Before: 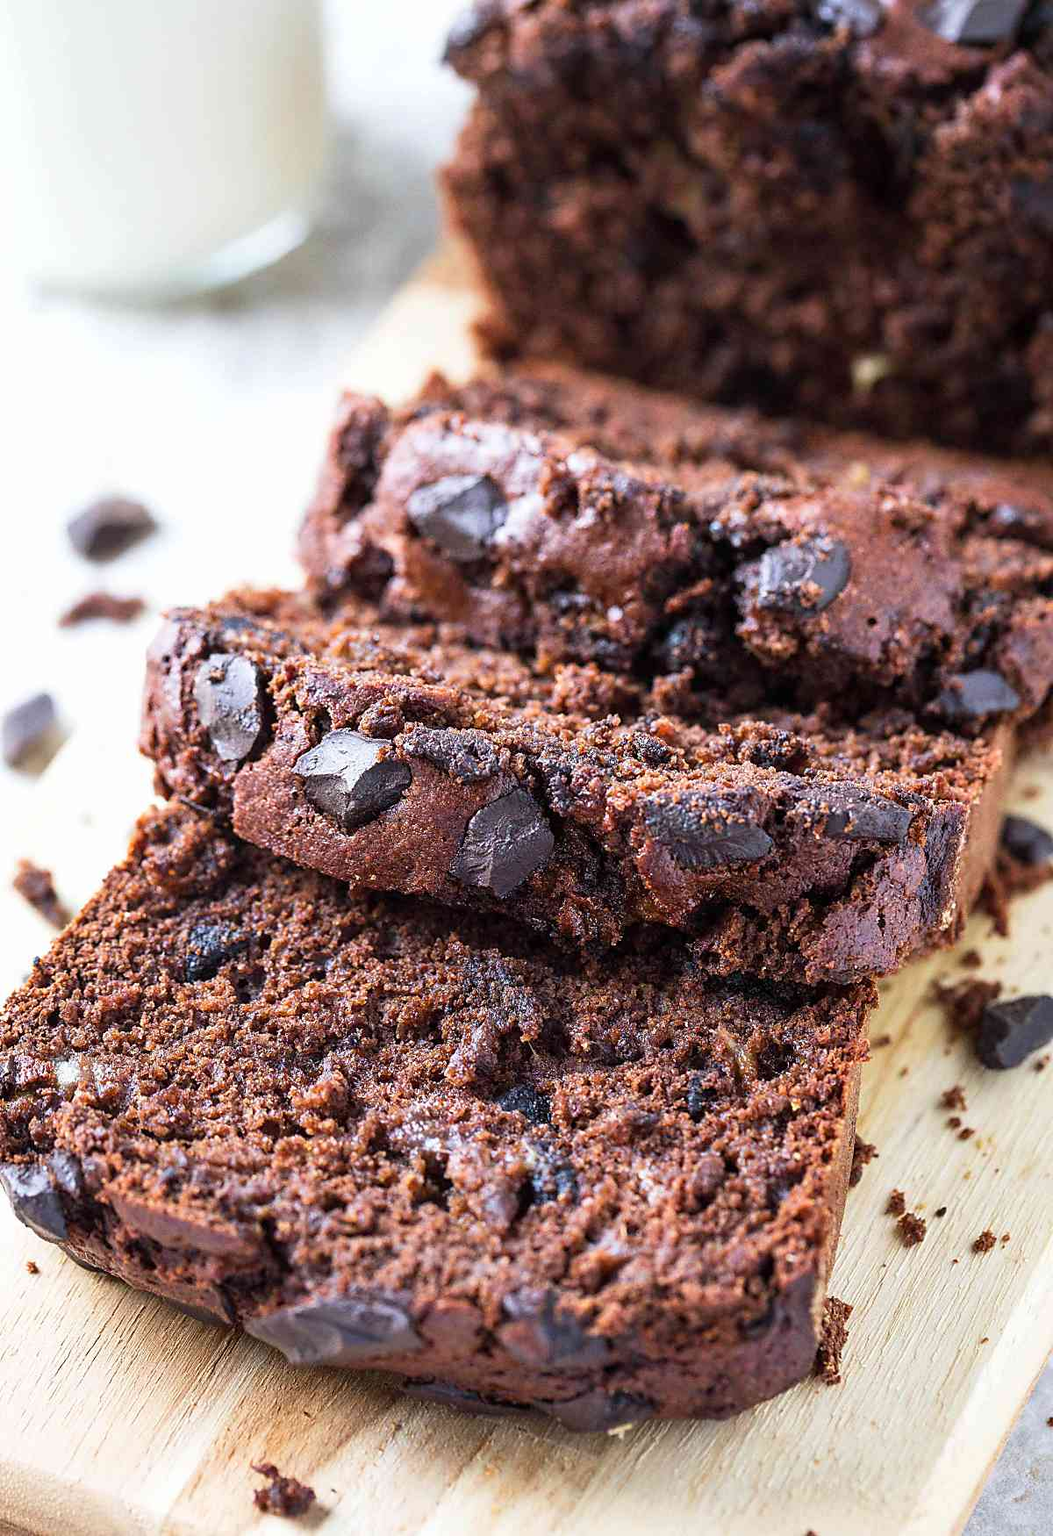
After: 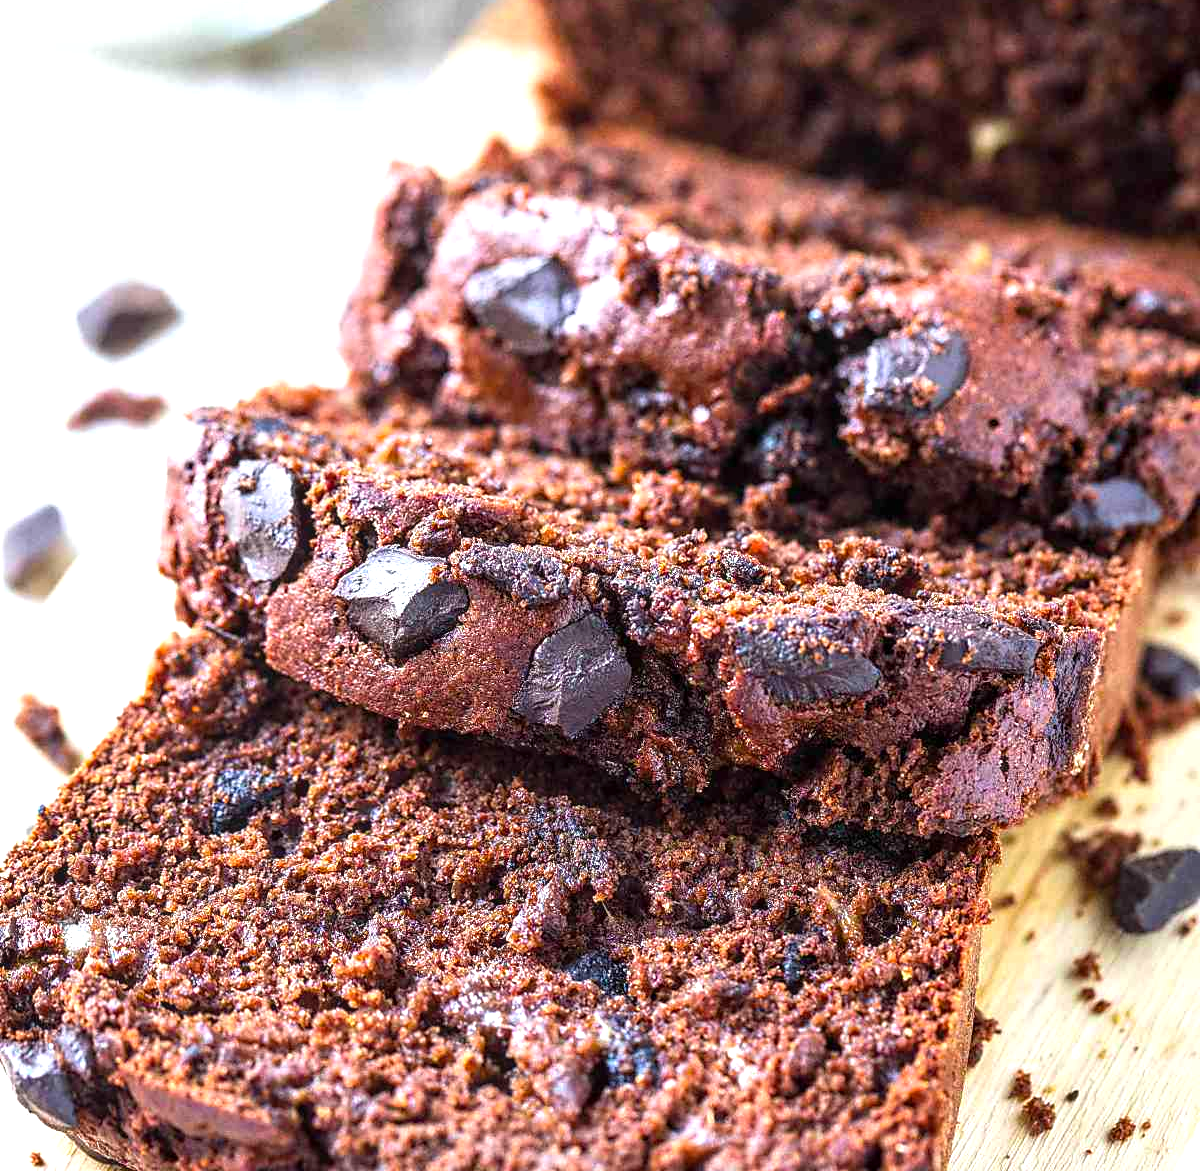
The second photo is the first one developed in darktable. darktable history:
local contrast: on, module defaults
crop: top 16.305%, bottom 16.728%
color balance rgb: power › hue 328.38°, perceptual saturation grading › global saturation 0.233%, perceptual brilliance grading › global brilliance 12.438%, global vibrance 20%
tone equalizer: smoothing diameter 24.77%, edges refinement/feathering 6.77, preserve details guided filter
color correction: highlights b* -0.051, saturation 1.11
